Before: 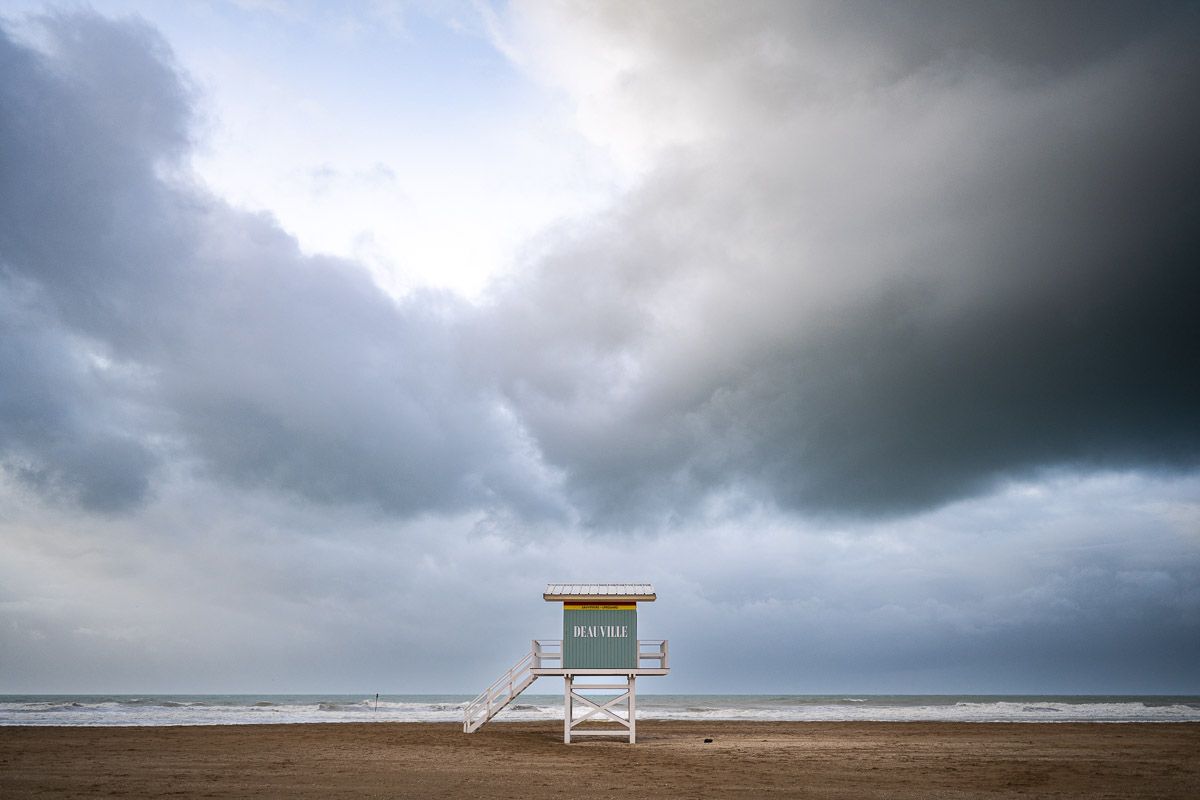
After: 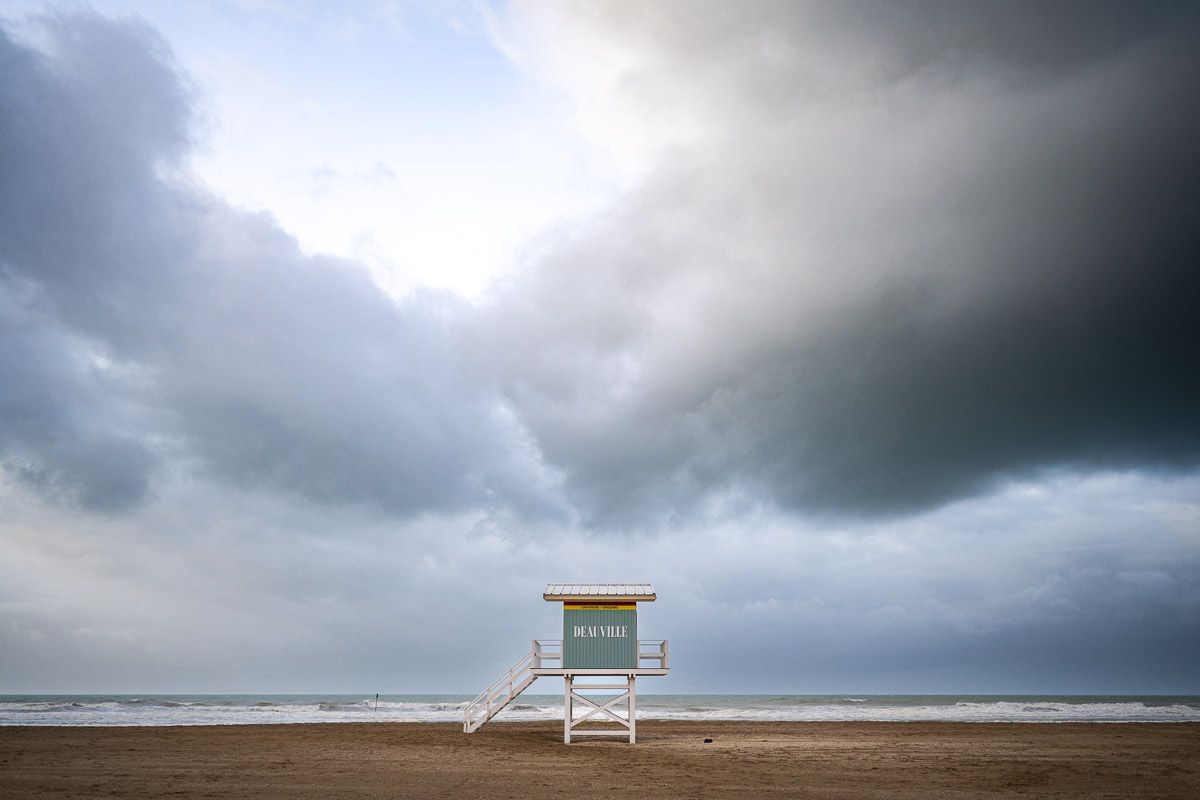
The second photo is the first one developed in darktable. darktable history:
shadows and highlights: radius 91.36, shadows -14.25, white point adjustment 0.194, highlights 31.46, compress 48.67%, soften with gaussian
